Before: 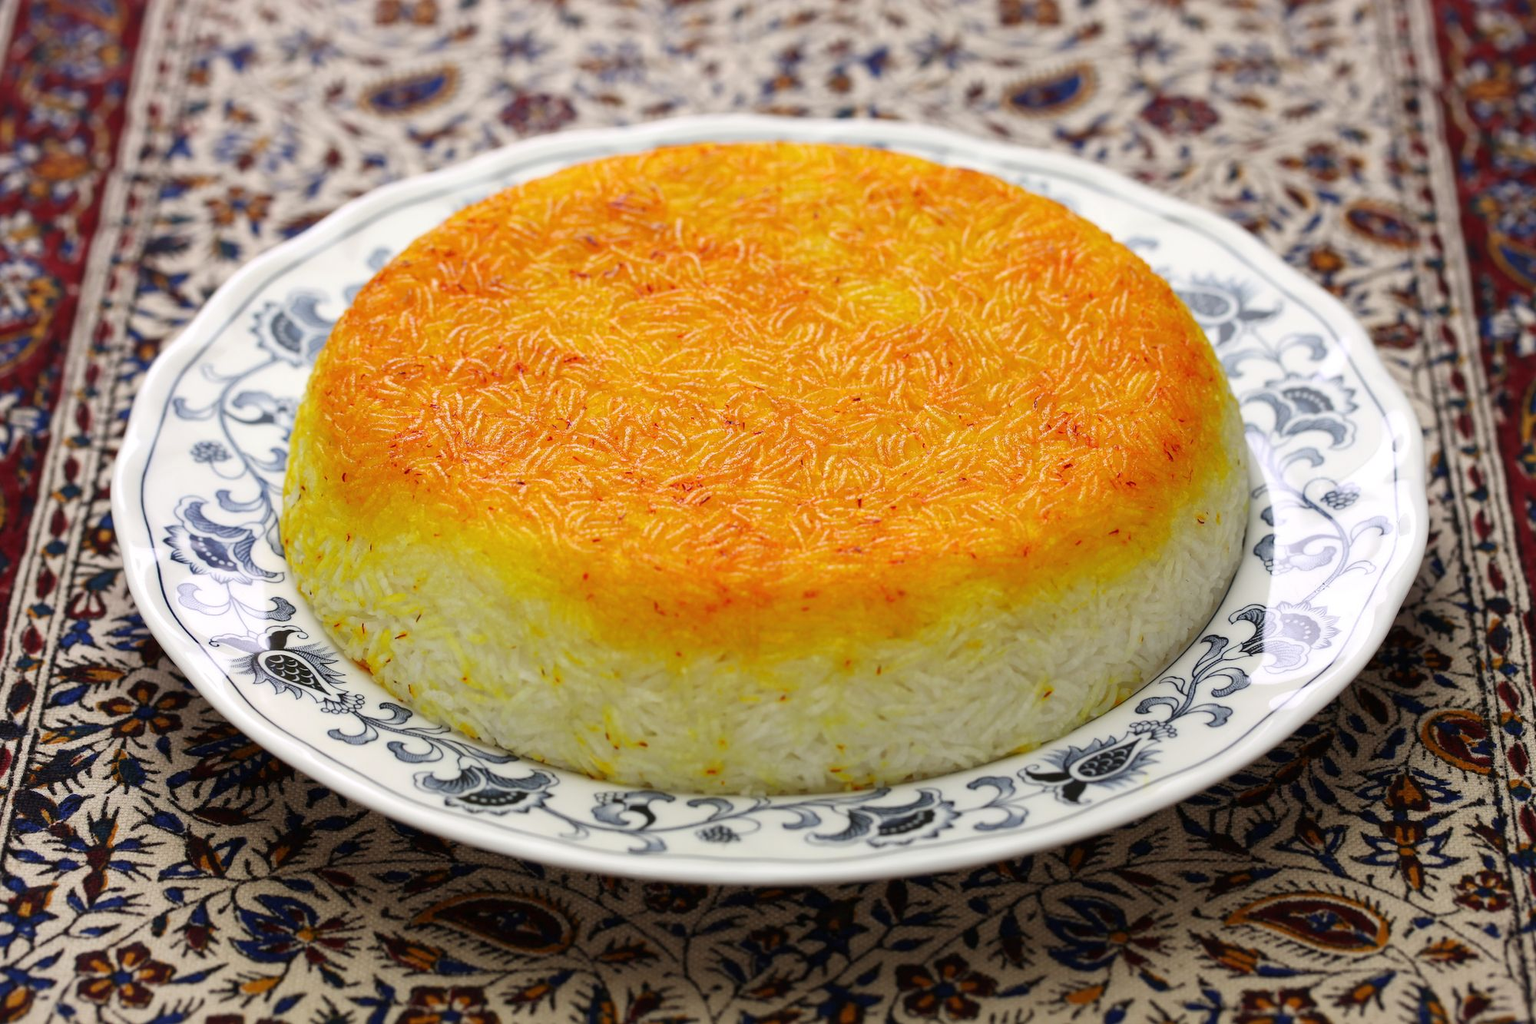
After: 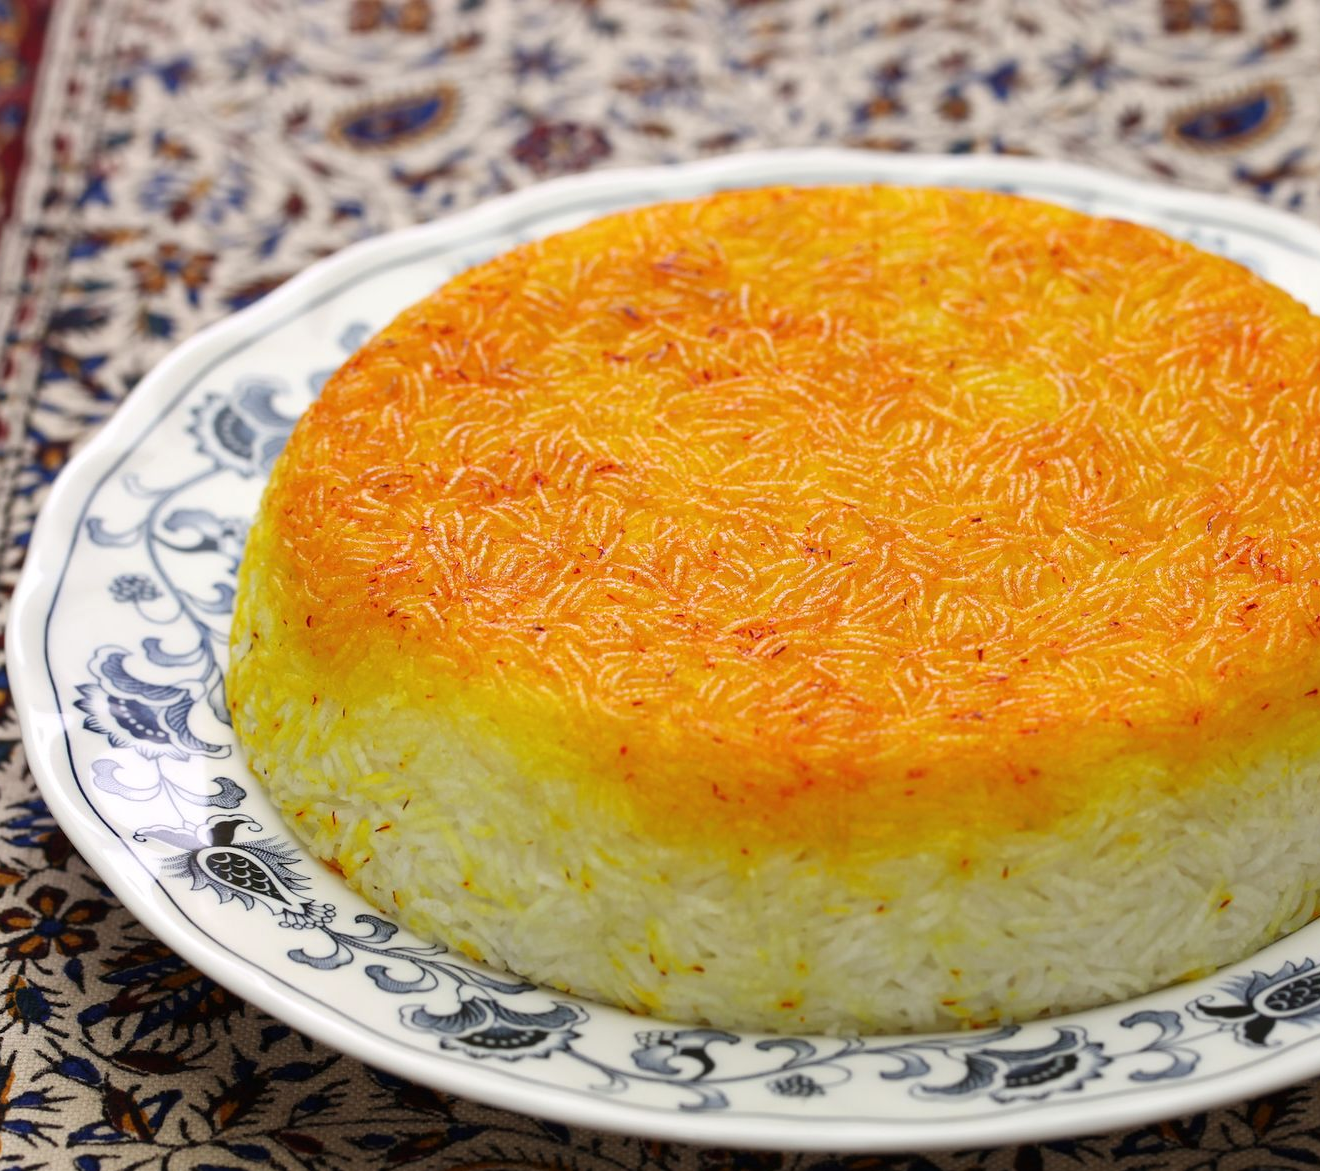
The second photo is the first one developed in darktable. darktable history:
crop: left 6.987%, right 27.011%, bottom 12.099%
